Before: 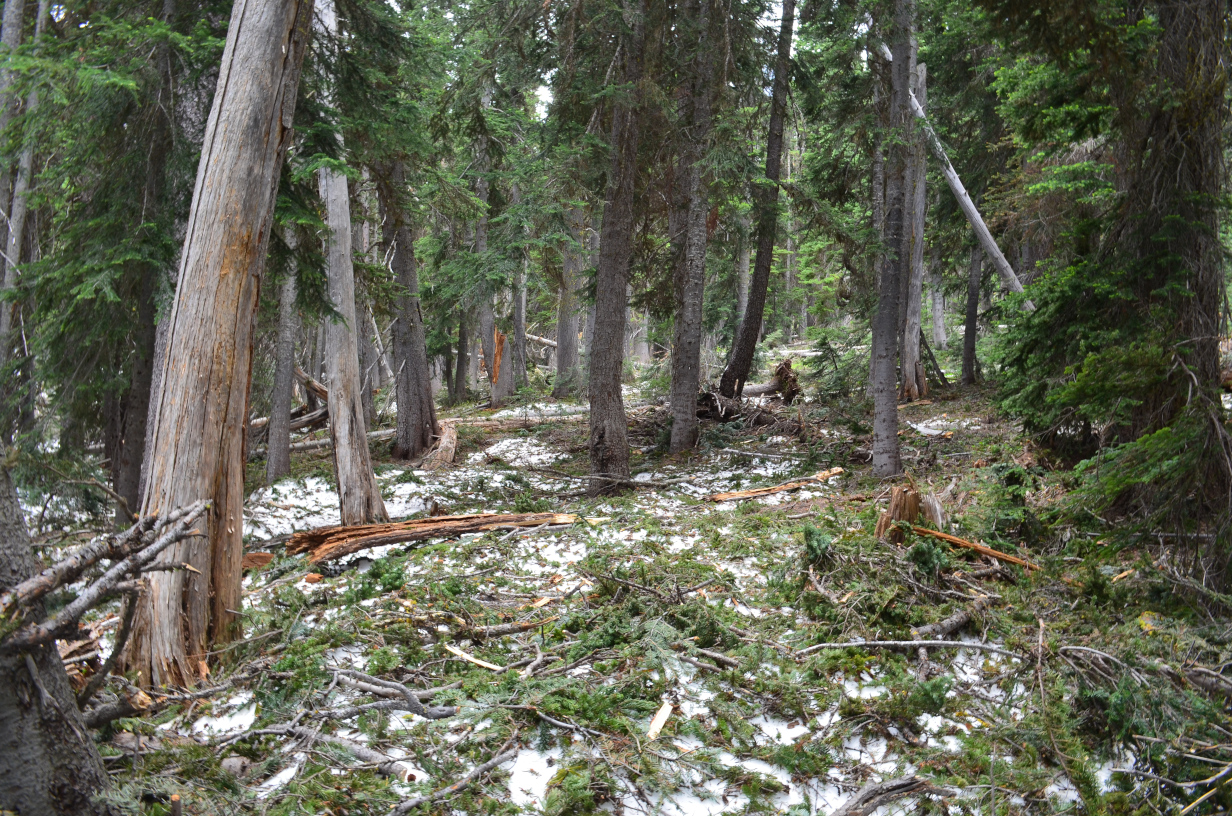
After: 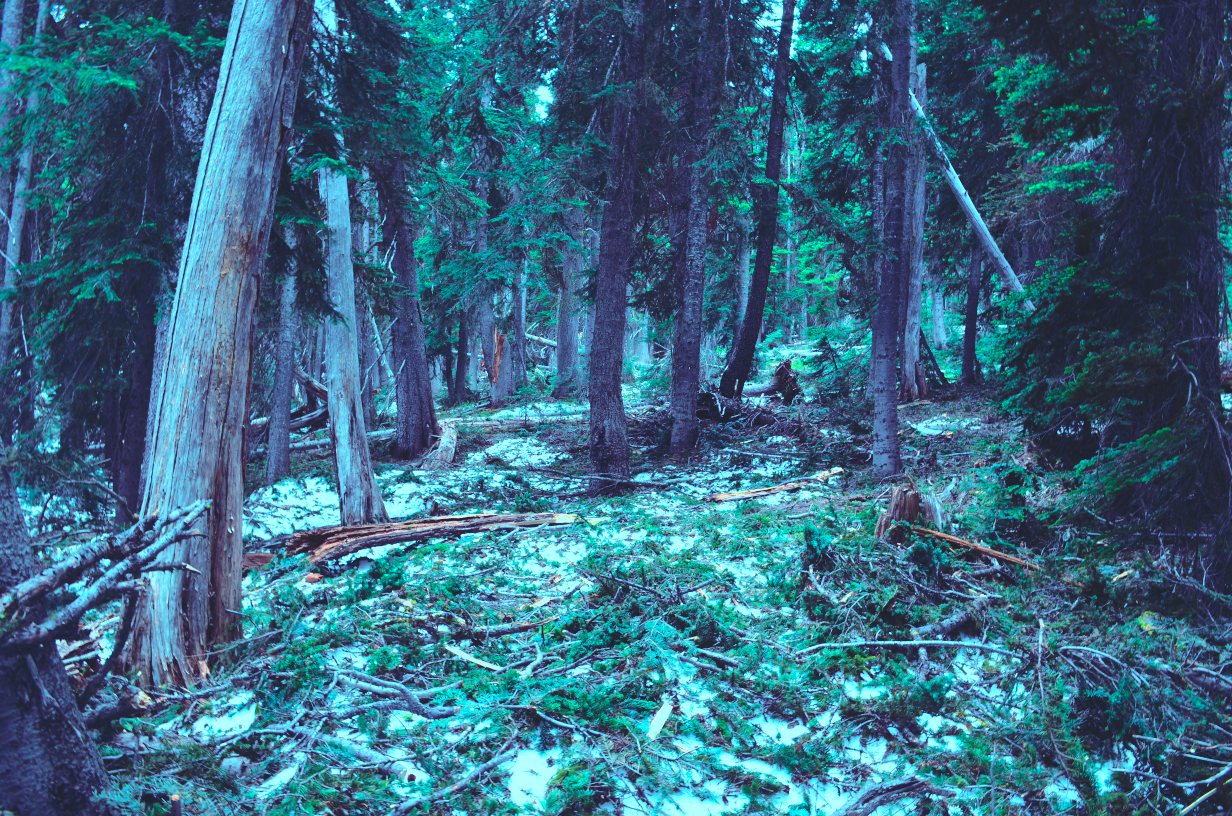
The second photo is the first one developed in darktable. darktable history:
exposure: exposure 0.2 EV, compensate highlight preservation false
tone curve: curves: ch0 [(0, 0.023) (0.132, 0.075) (0.256, 0.2) (0.454, 0.495) (0.708, 0.78) (0.844, 0.896) (1, 0.98)]; ch1 [(0, 0) (0.37, 0.308) (0.478, 0.46) (0.499, 0.5) (0.513, 0.508) (0.526, 0.533) (0.59, 0.612) (0.764, 0.804) (1, 1)]; ch2 [(0, 0) (0.312, 0.313) (0.461, 0.454) (0.48, 0.477) (0.503, 0.5) (0.526, 0.54) (0.564, 0.595) (0.631, 0.676) (0.713, 0.767) (0.985, 0.966)], color space Lab, independent channels
color calibration: x 0.38, y 0.391, temperature 4086.74 K
white balance: emerald 1
rgb curve: curves: ch0 [(0, 0.186) (0.314, 0.284) (0.576, 0.466) (0.805, 0.691) (0.936, 0.886)]; ch1 [(0, 0.186) (0.314, 0.284) (0.581, 0.534) (0.771, 0.746) (0.936, 0.958)]; ch2 [(0, 0.216) (0.275, 0.39) (1, 1)], mode RGB, independent channels, compensate middle gray true, preserve colors none
